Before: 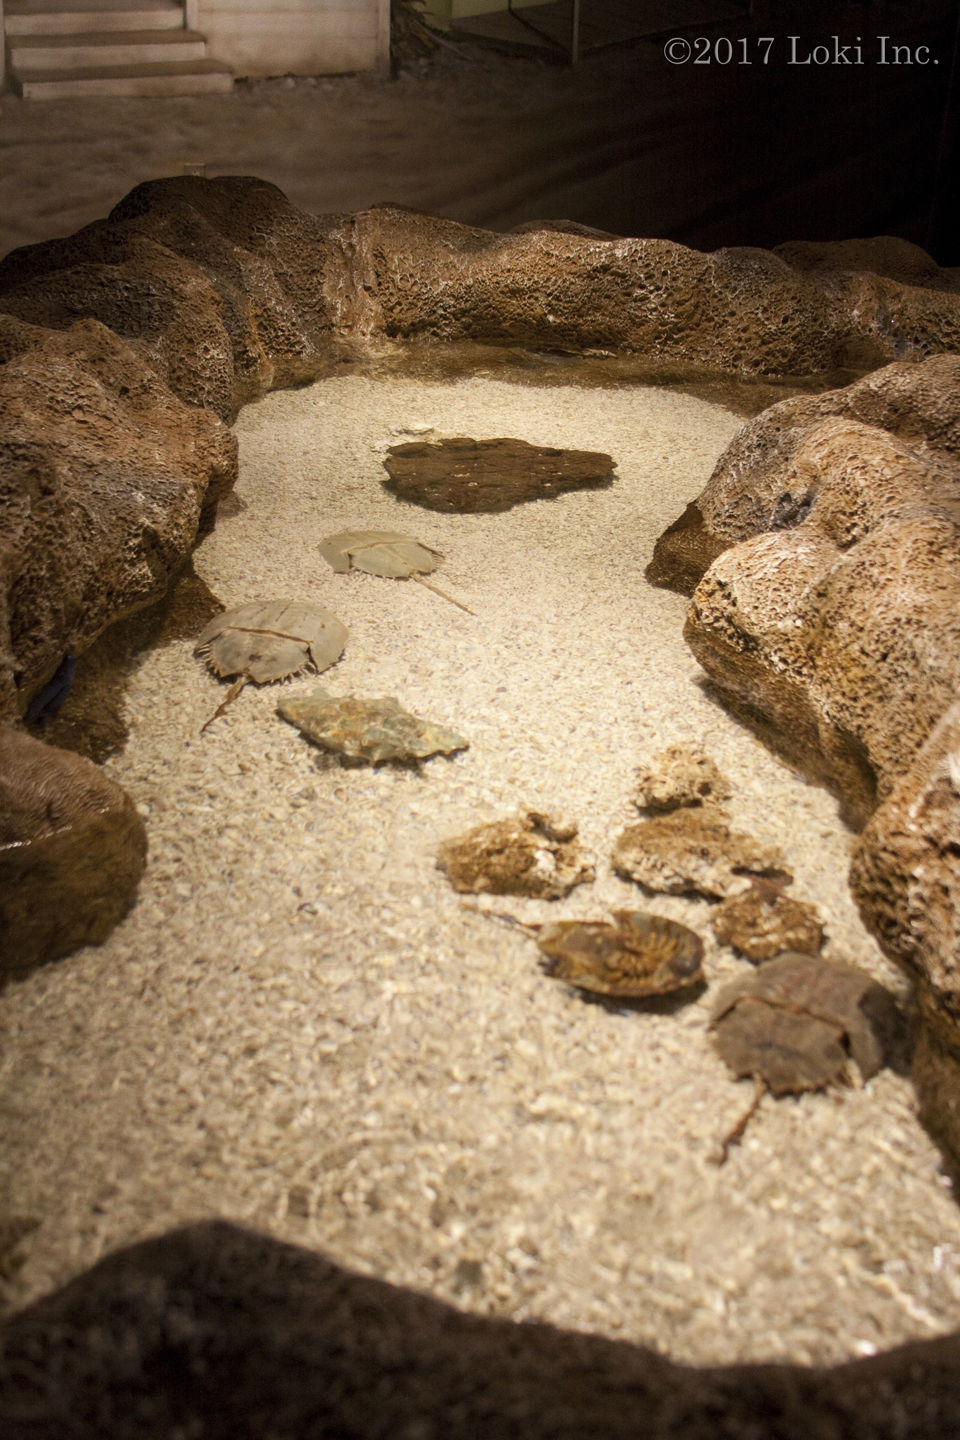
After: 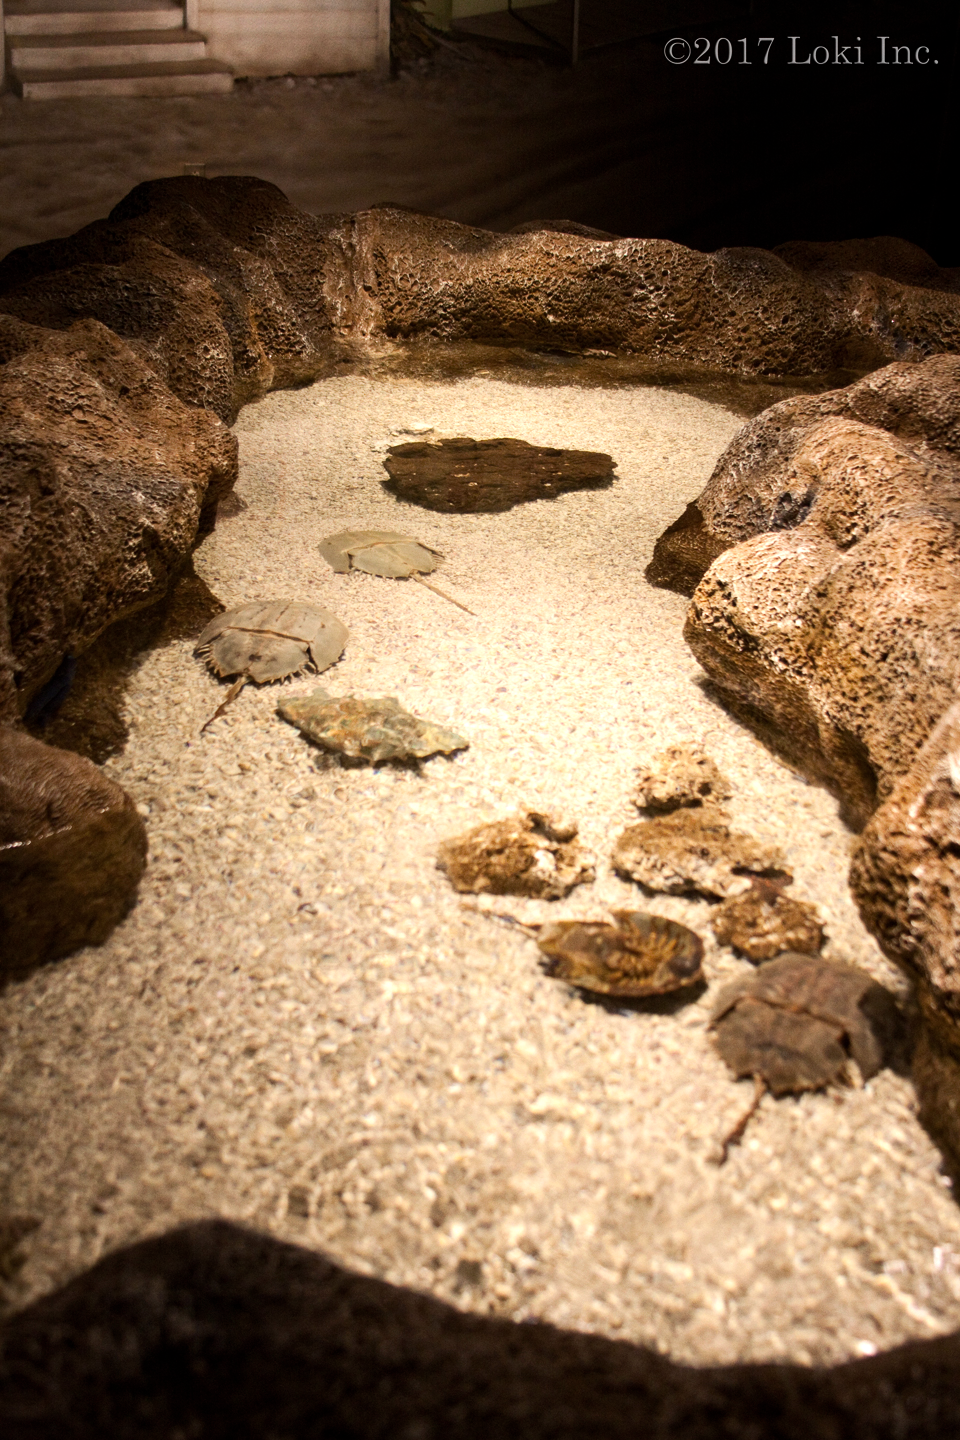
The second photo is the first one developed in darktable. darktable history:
tone equalizer: -8 EV -0.75 EV, -7 EV -0.7 EV, -6 EV -0.6 EV, -5 EV -0.4 EV, -3 EV 0.4 EV, -2 EV 0.6 EV, -1 EV 0.7 EV, +0 EV 0.75 EV, edges refinement/feathering 500, mask exposure compensation -1.57 EV, preserve details no
exposure: black level correction 0, exposure 0.7 EV, compensate exposure bias true, compensate highlight preservation false
